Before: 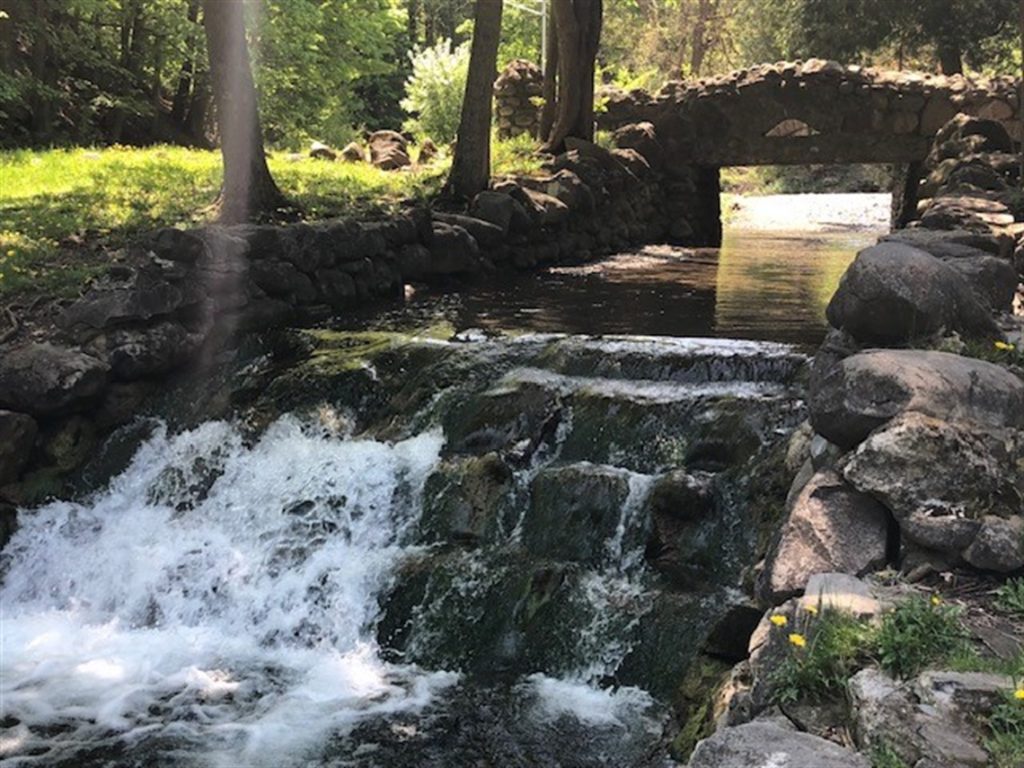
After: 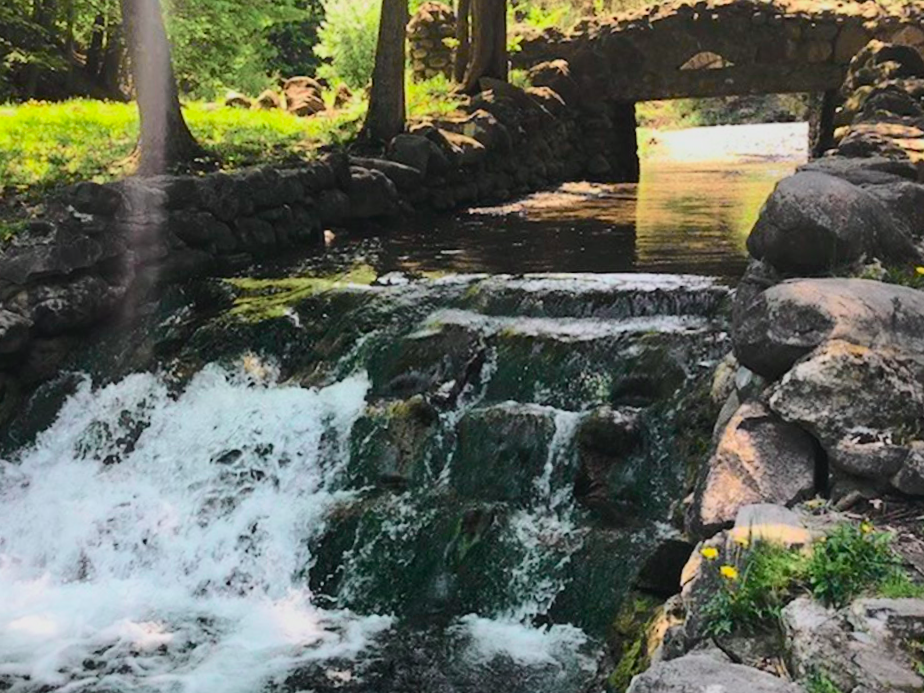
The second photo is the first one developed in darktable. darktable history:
contrast brightness saturation: contrast 0.03, brightness 0.06, saturation 0.13
crop and rotate: angle 1.96°, left 5.673%, top 5.673%
tone curve: curves: ch0 [(0, 0.018) (0.036, 0.038) (0.15, 0.131) (0.27, 0.247) (0.503, 0.556) (0.763, 0.785) (1, 0.919)]; ch1 [(0, 0) (0.203, 0.158) (0.333, 0.283) (0.451, 0.417) (0.502, 0.5) (0.519, 0.522) (0.562, 0.588) (0.603, 0.664) (0.722, 0.813) (1, 1)]; ch2 [(0, 0) (0.29, 0.295) (0.404, 0.436) (0.497, 0.499) (0.521, 0.523) (0.561, 0.605) (0.639, 0.664) (0.712, 0.764) (1, 1)], color space Lab, independent channels, preserve colors none
shadows and highlights: shadows -23.08, highlights 46.15, soften with gaussian
